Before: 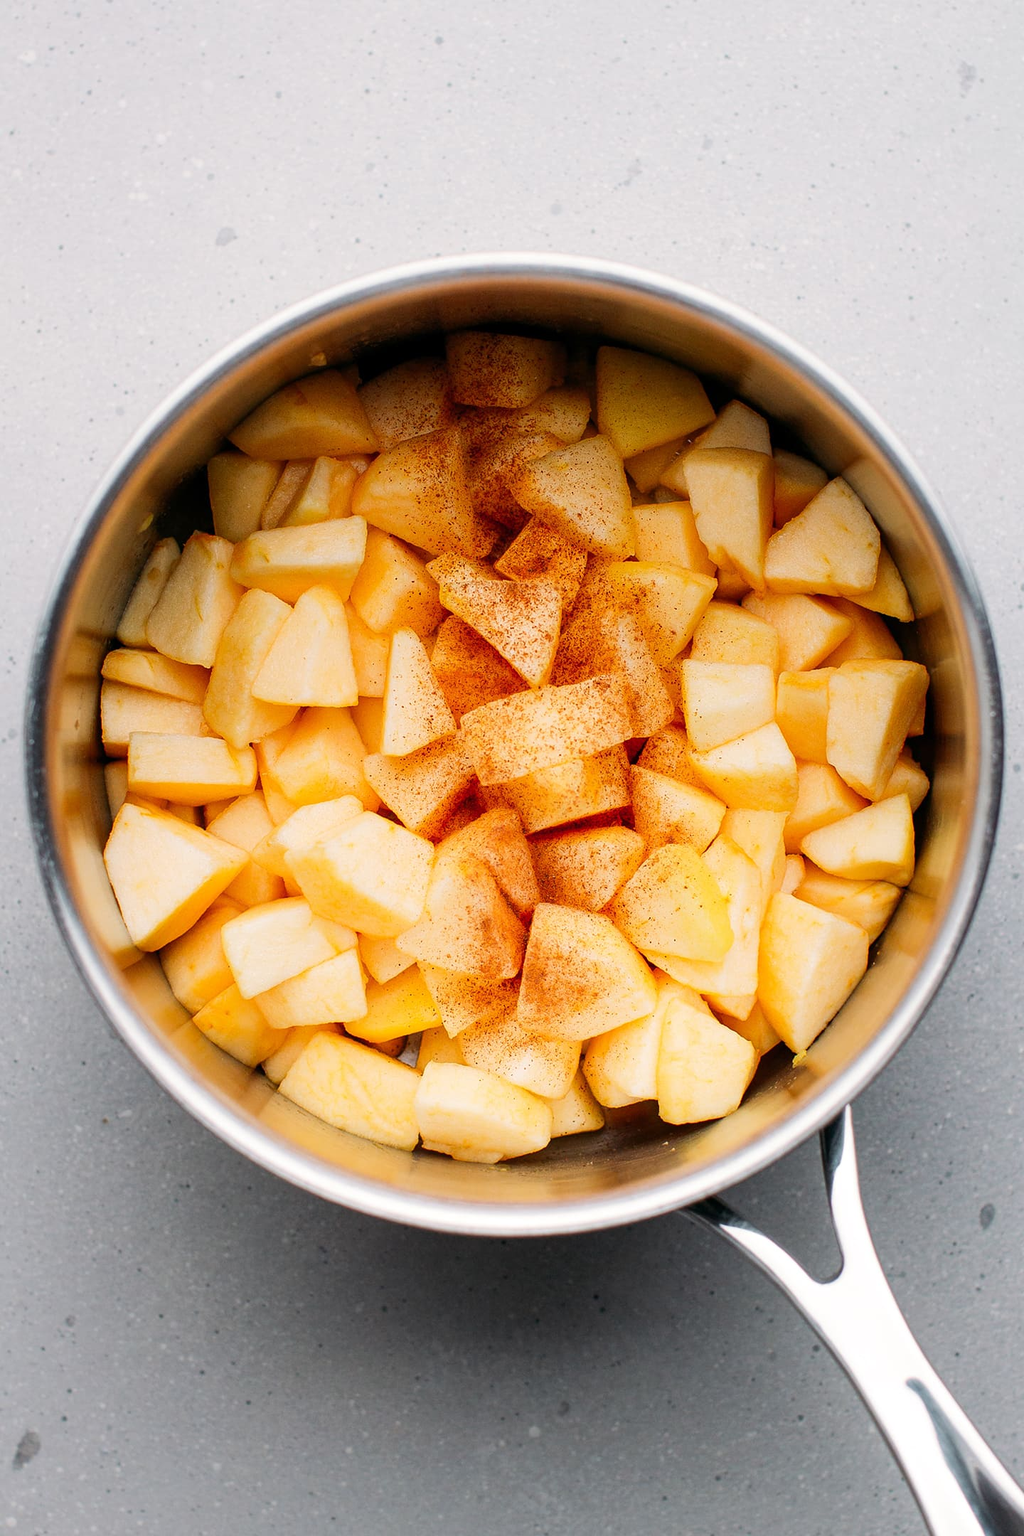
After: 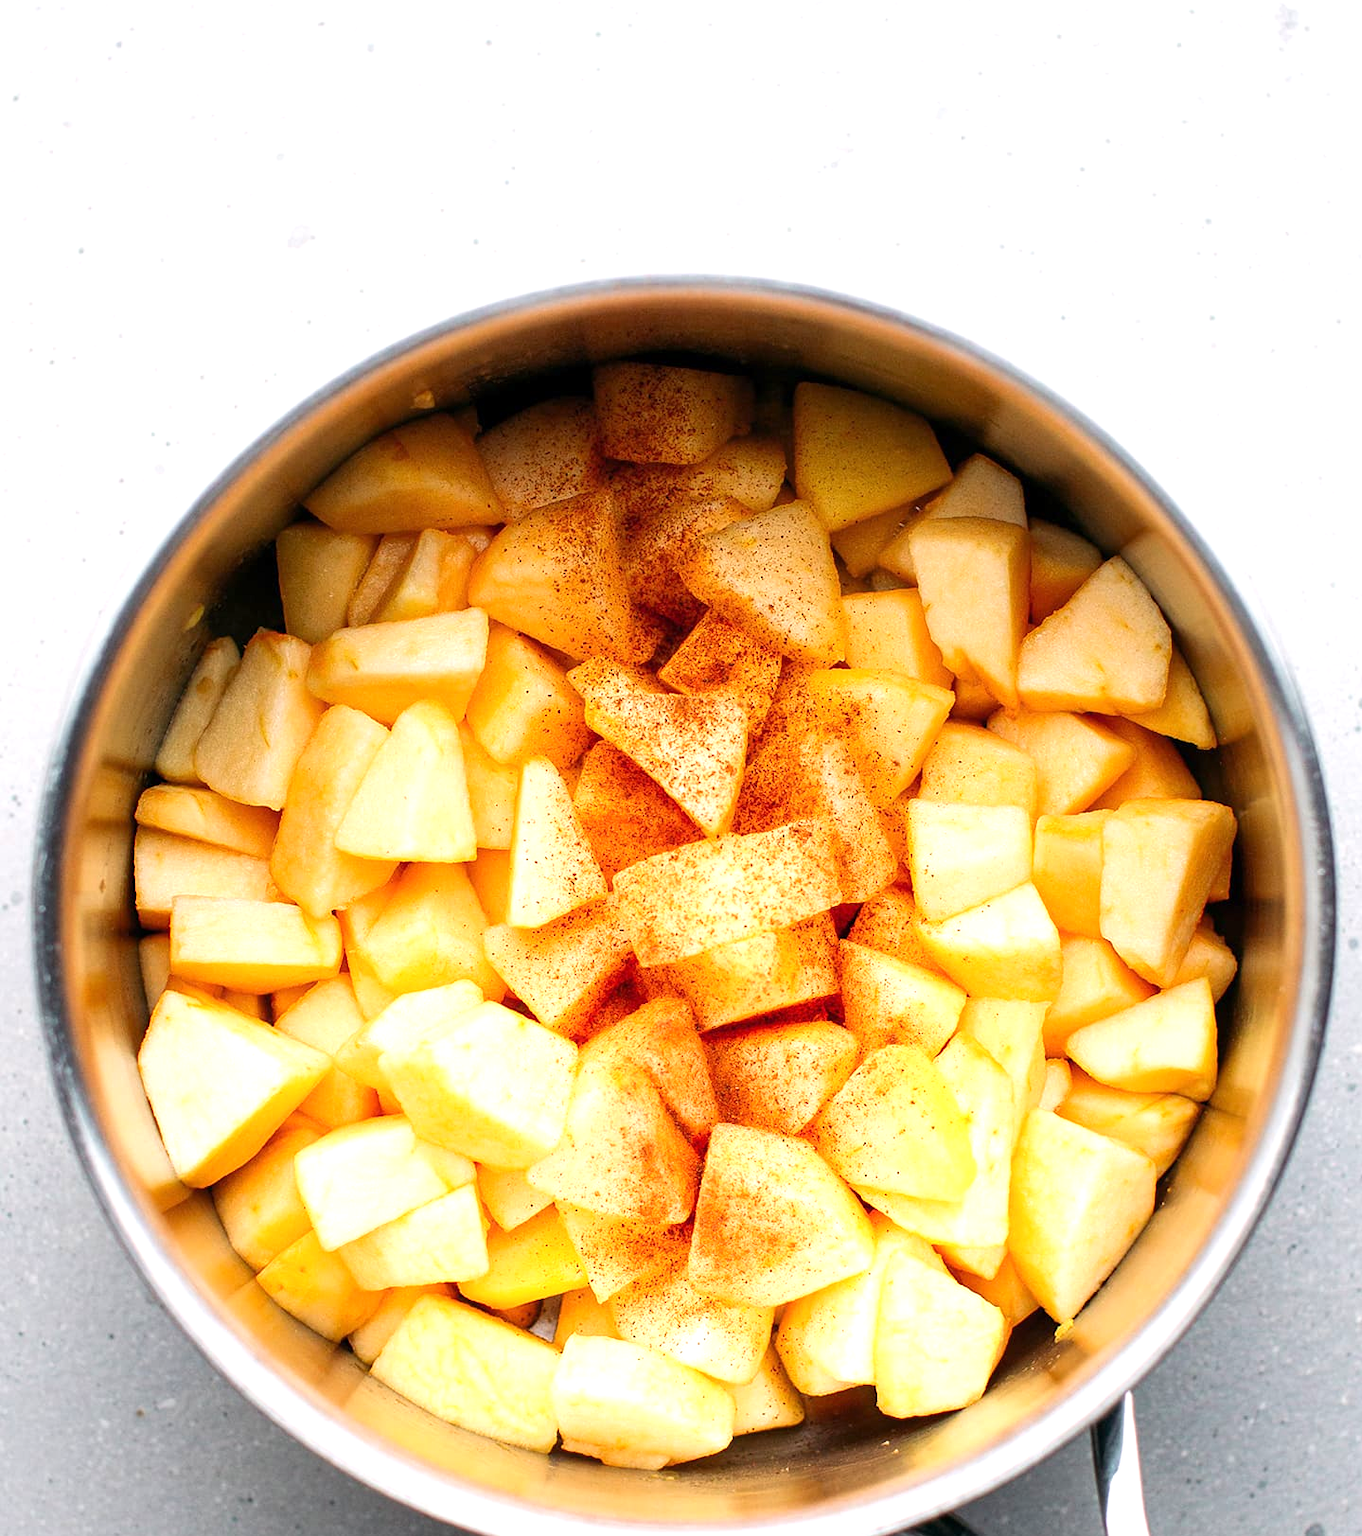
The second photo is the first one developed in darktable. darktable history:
crop: top 3.88%, bottom 20.966%
velvia: strength 6.67%
exposure: exposure 0.608 EV, compensate highlight preservation false
